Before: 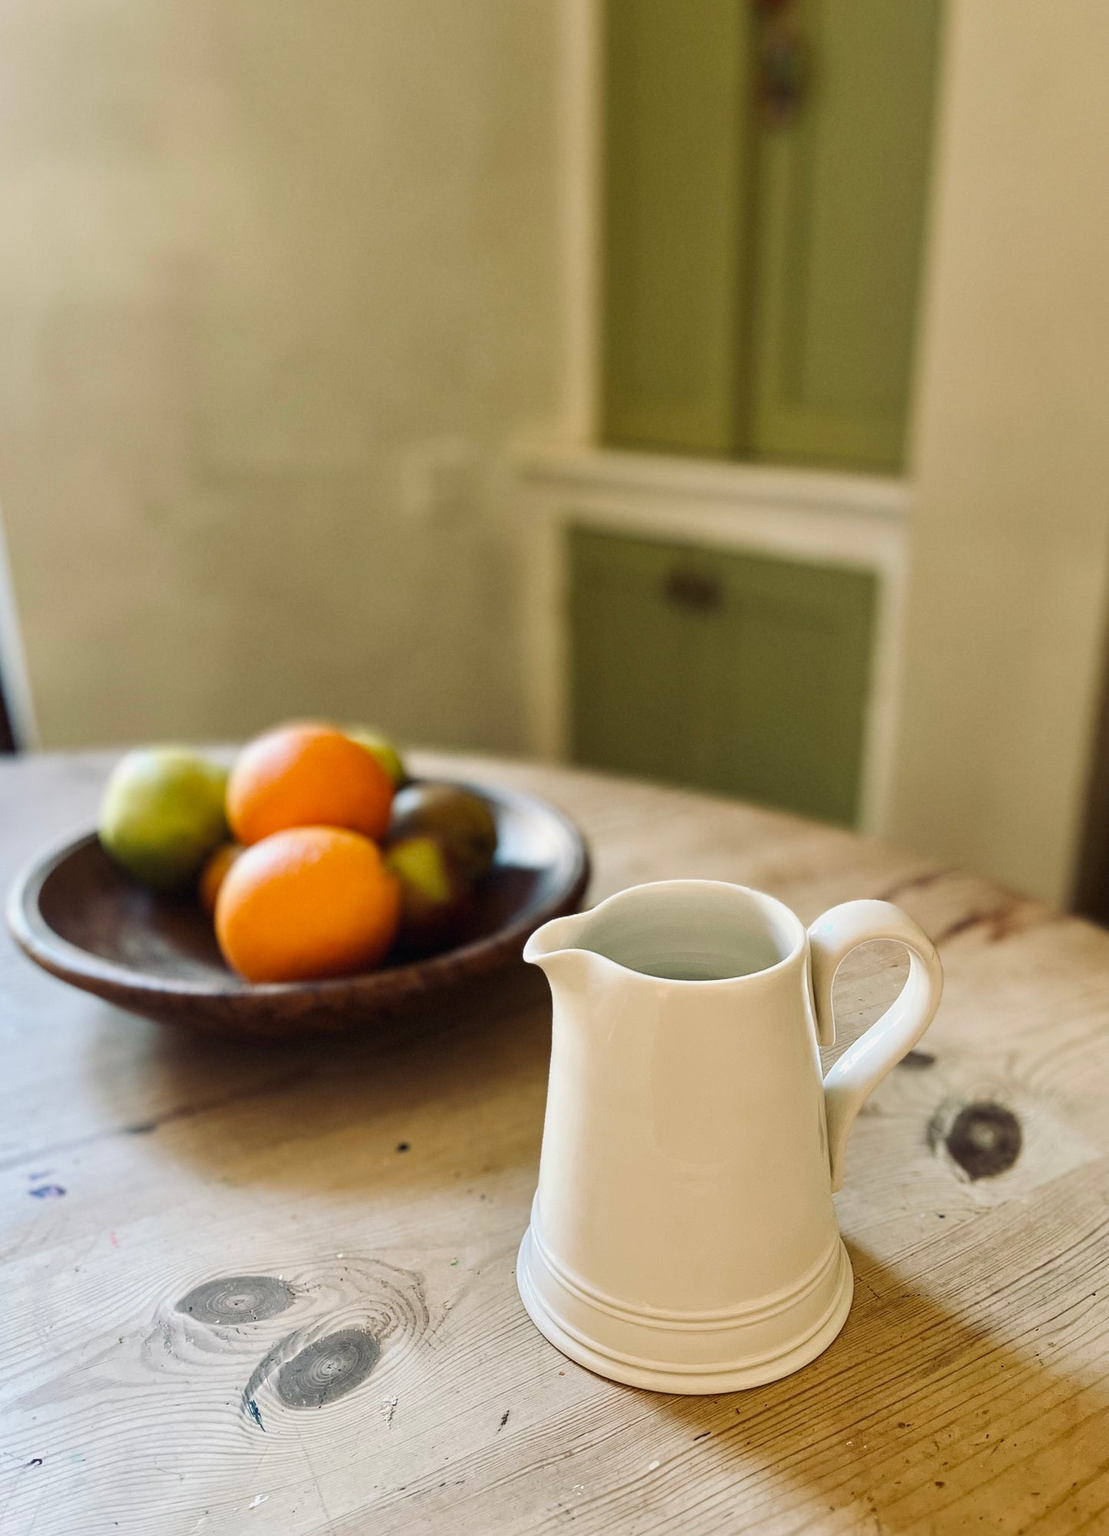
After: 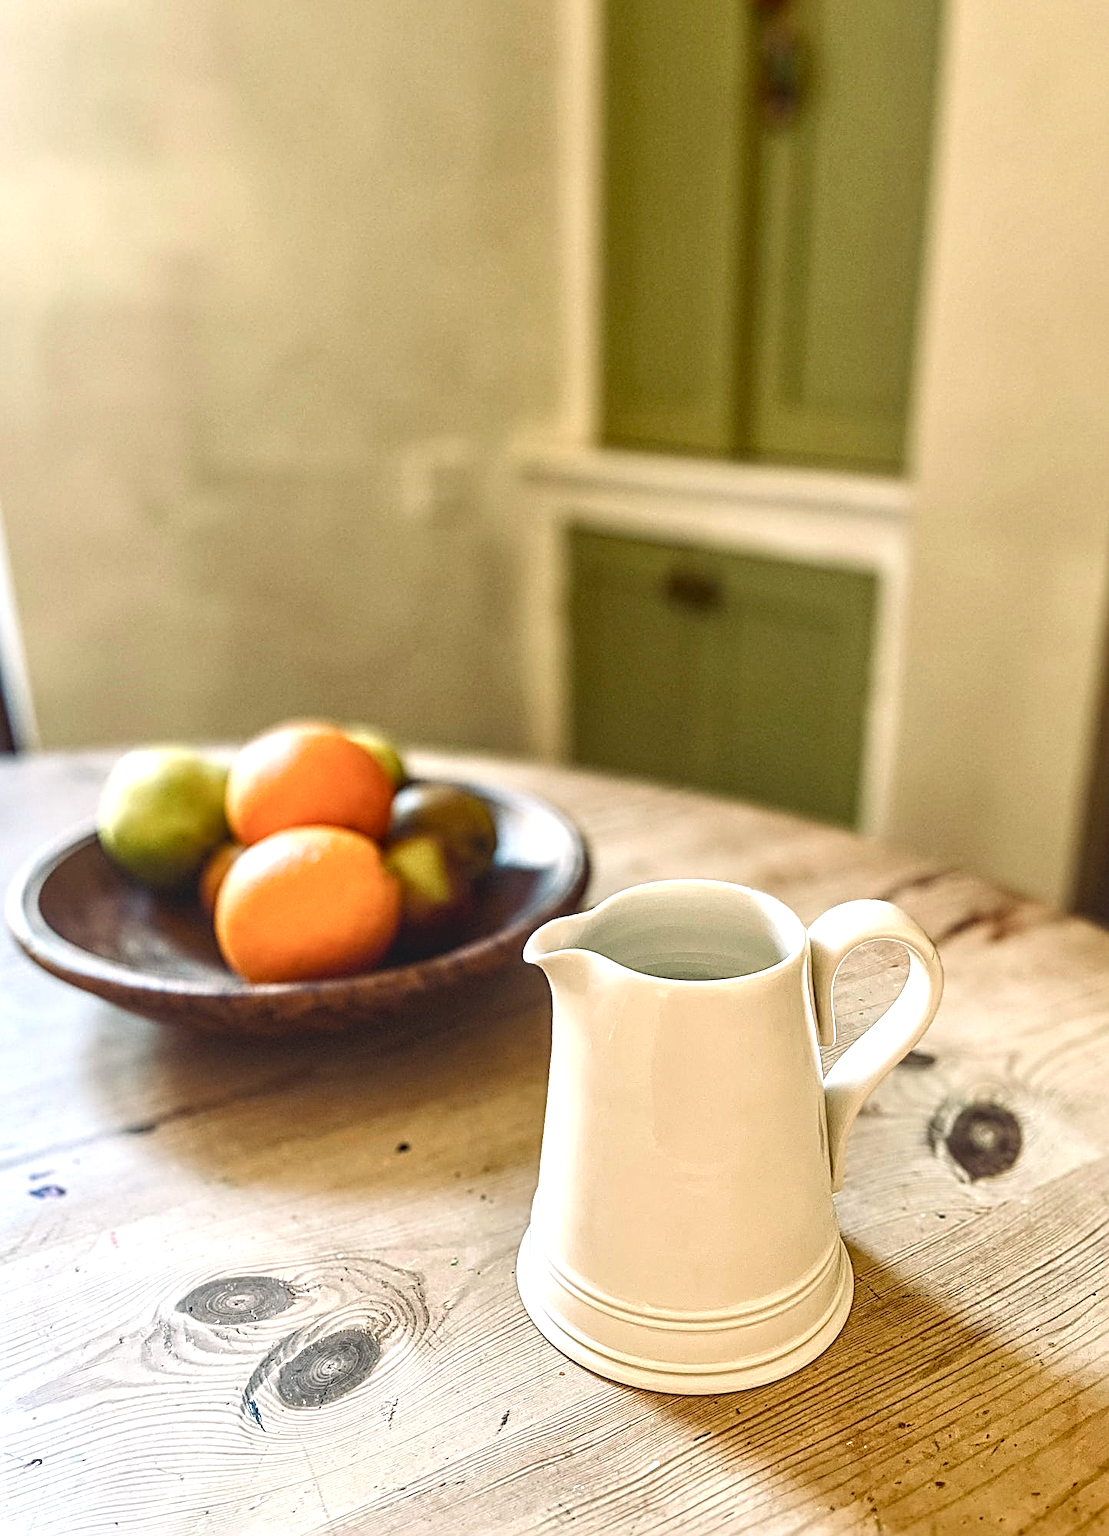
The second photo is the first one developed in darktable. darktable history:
exposure: black level correction 0.001, exposure 0.5 EV, compensate exposure bias true, compensate highlight preservation false
sharpen: radius 3.025, amount 0.757
color balance rgb: shadows lift › chroma 1%, shadows lift › hue 28.8°, power › hue 60°, highlights gain › chroma 1%, highlights gain › hue 60°, global offset › luminance 0.25%, perceptual saturation grading › highlights -20%, perceptual saturation grading › shadows 20%, perceptual brilliance grading › highlights 5%, perceptual brilliance grading › shadows -10%, global vibrance 19.67%
local contrast: highlights 0%, shadows 0%, detail 133%
base curve: preserve colors none
